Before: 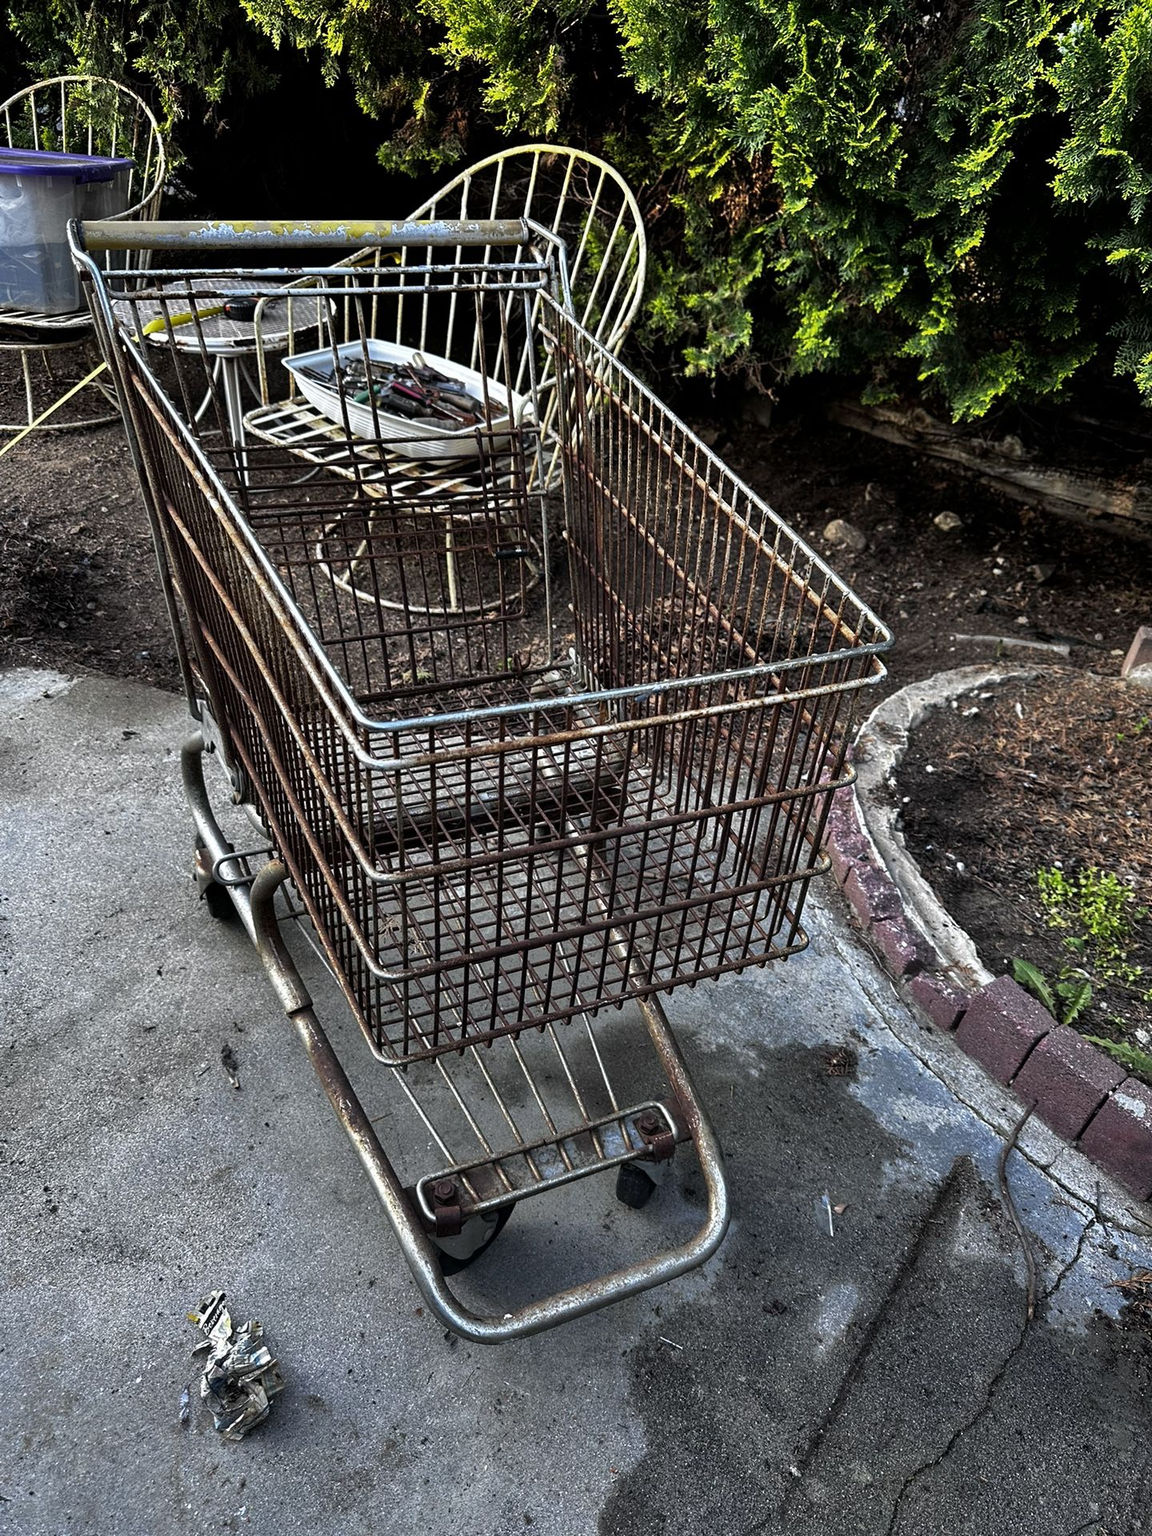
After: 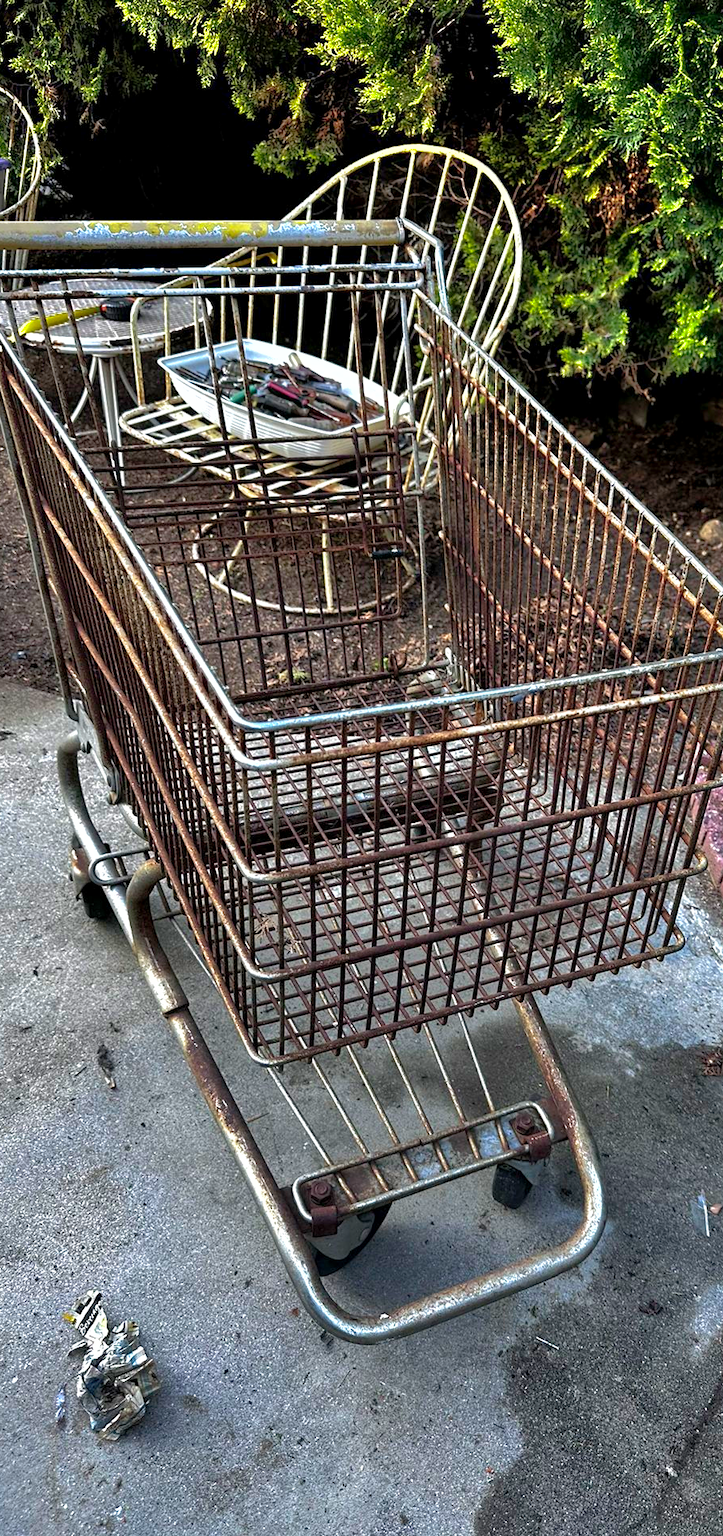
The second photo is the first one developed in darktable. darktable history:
shadows and highlights: on, module defaults
velvia: on, module defaults
exposure: black level correction 0.001, exposure 0.499 EV, compensate highlight preservation false
crop: left 10.787%, right 26.385%
